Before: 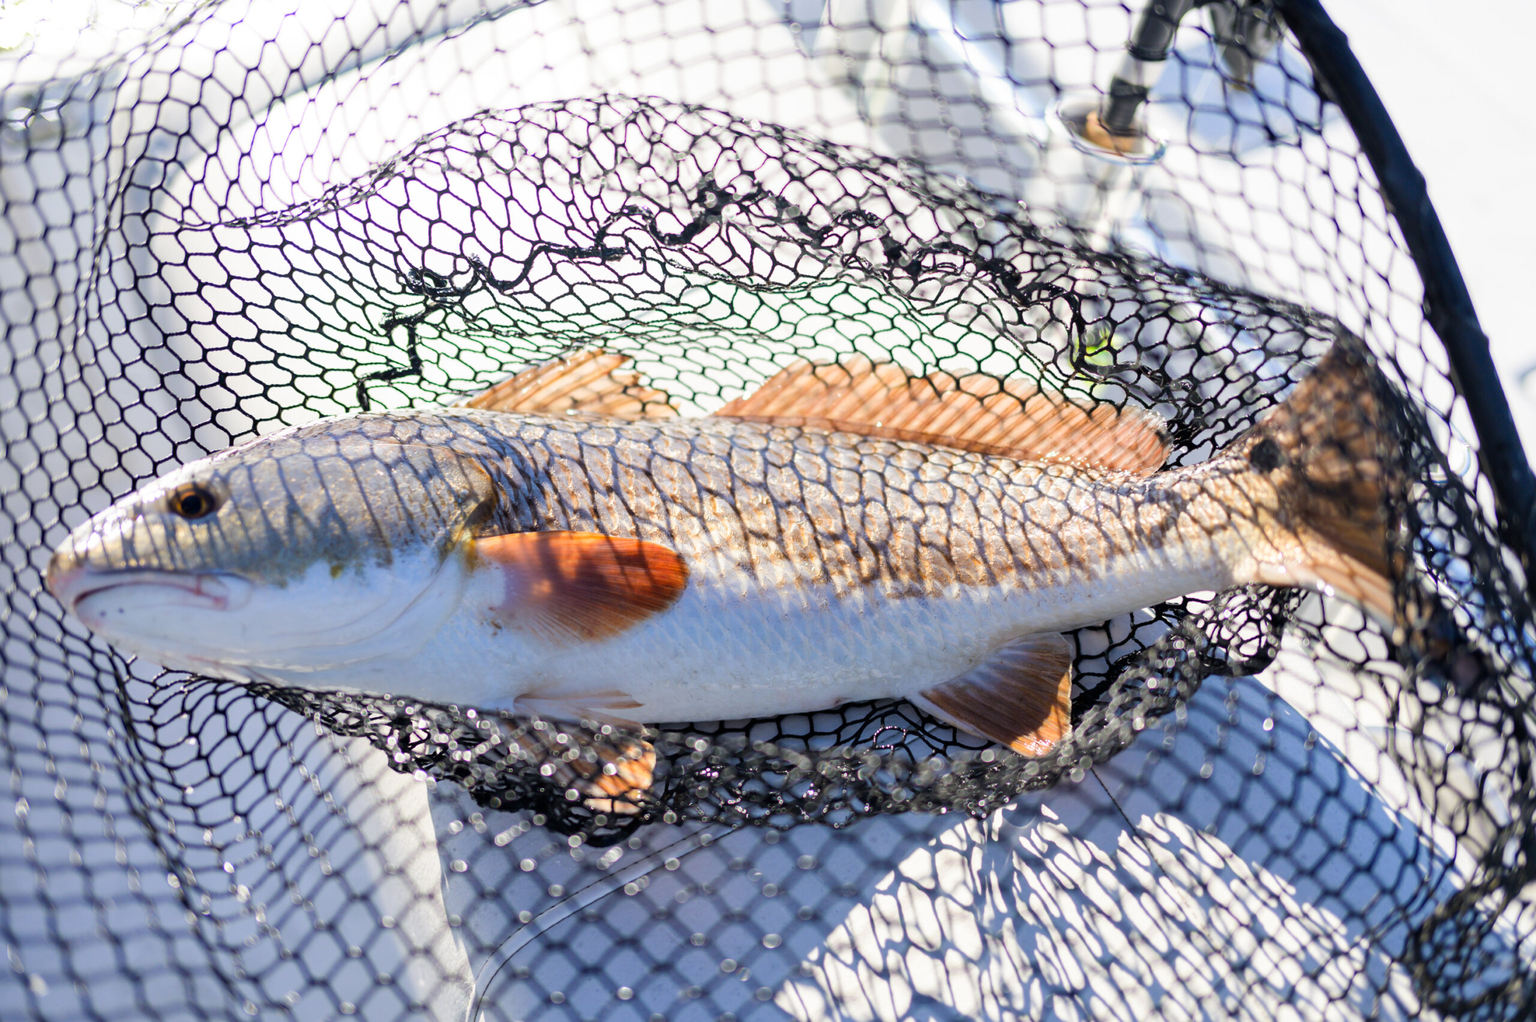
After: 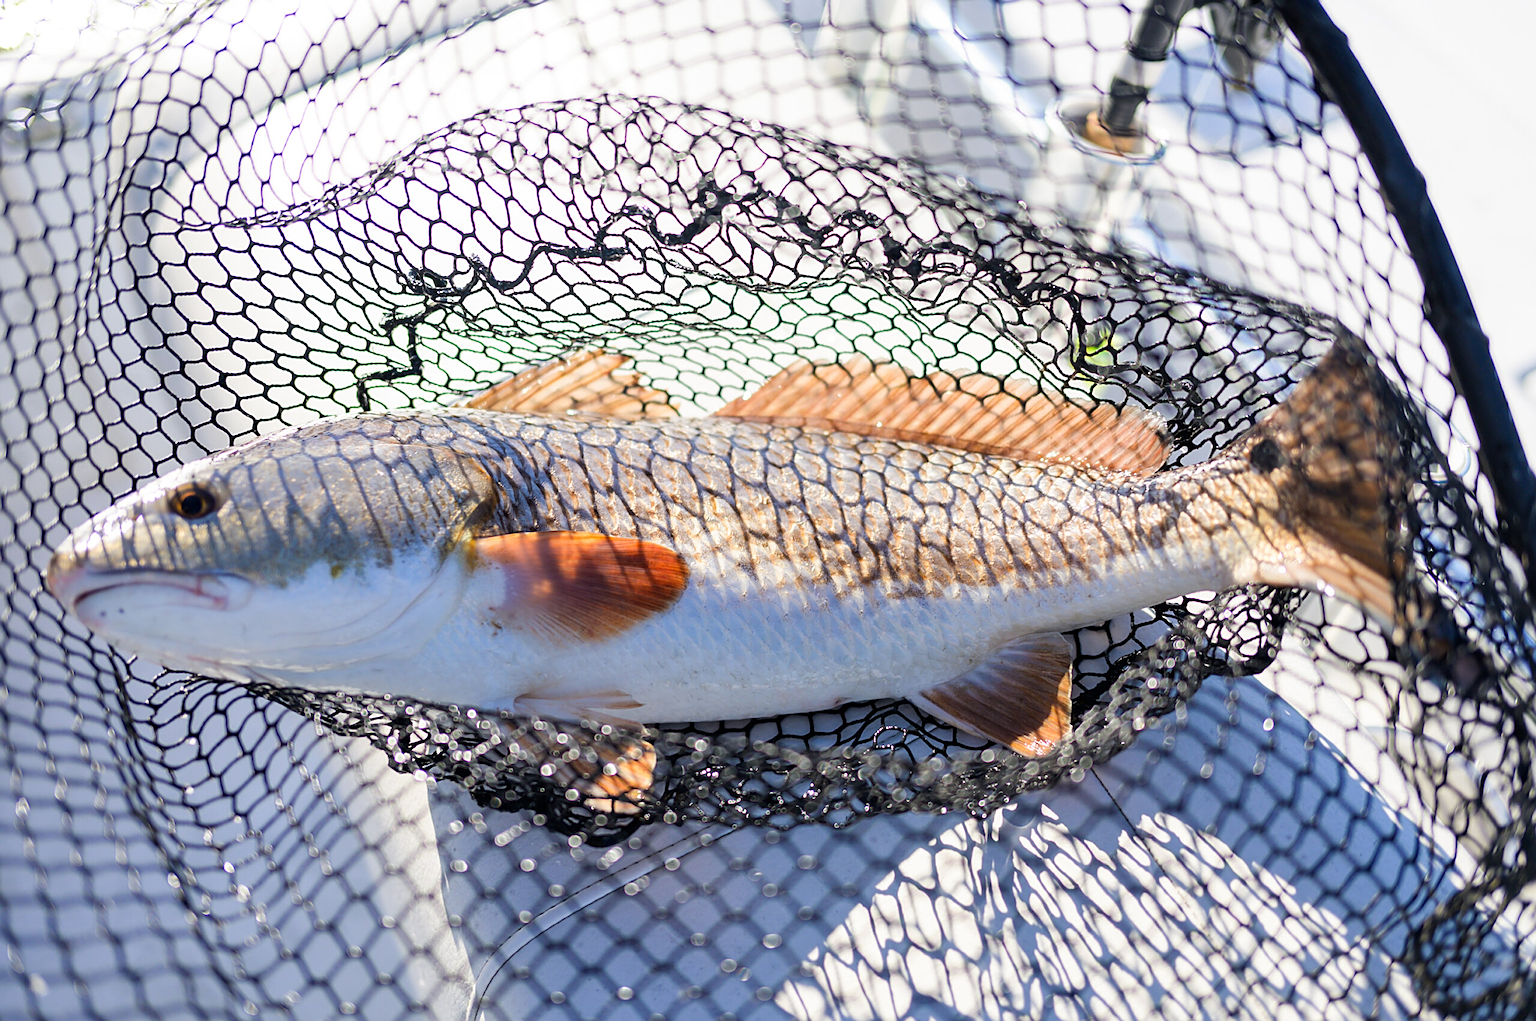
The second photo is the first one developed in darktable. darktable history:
sharpen: amount 0.6
